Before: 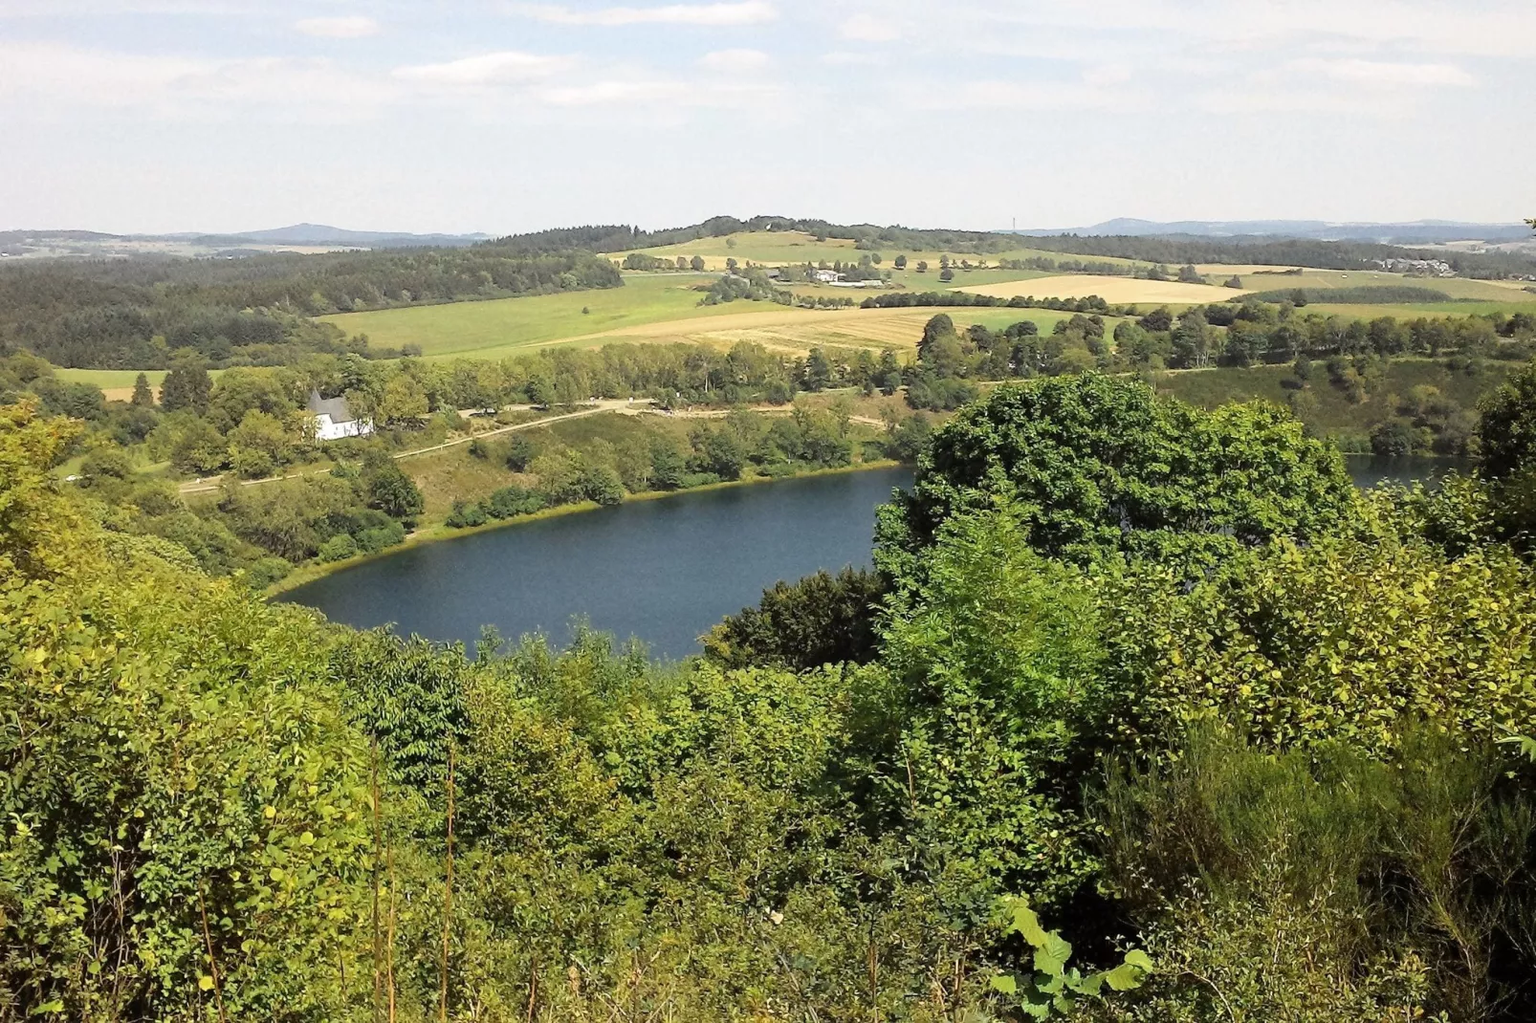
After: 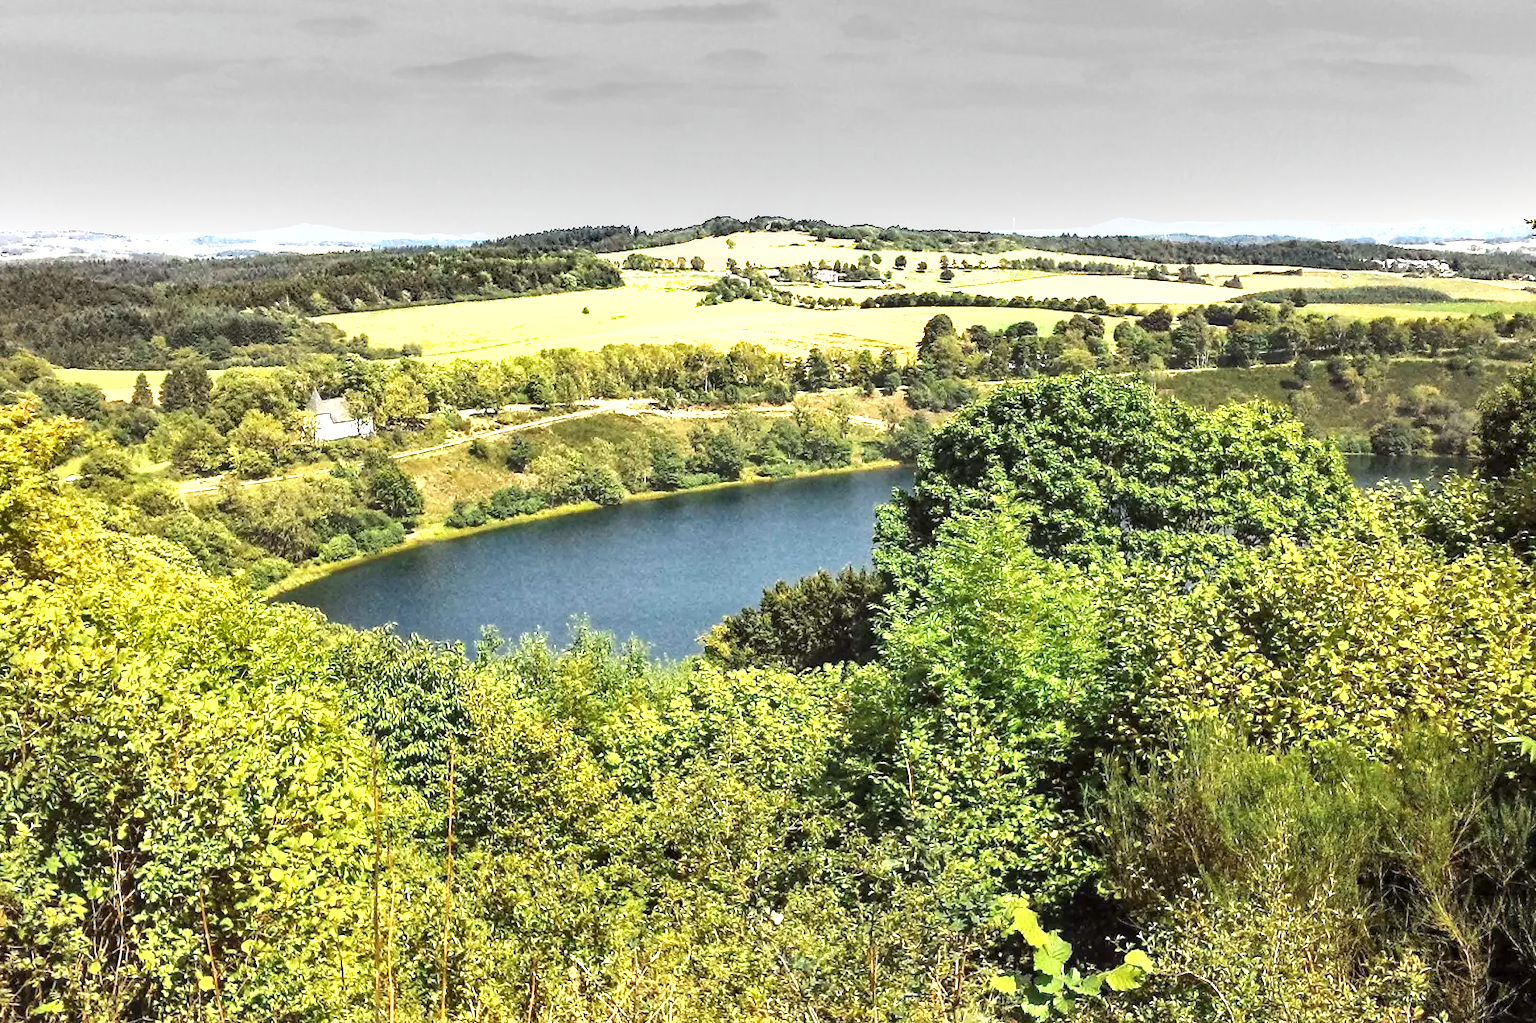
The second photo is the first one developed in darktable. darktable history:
shadows and highlights: soften with gaussian
exposure: black level correction 0, exposure 1.341 EV, compensate highlight preservation false
haze removal: compatibility mode true, adaptive false
local contrast: on, module defaults
